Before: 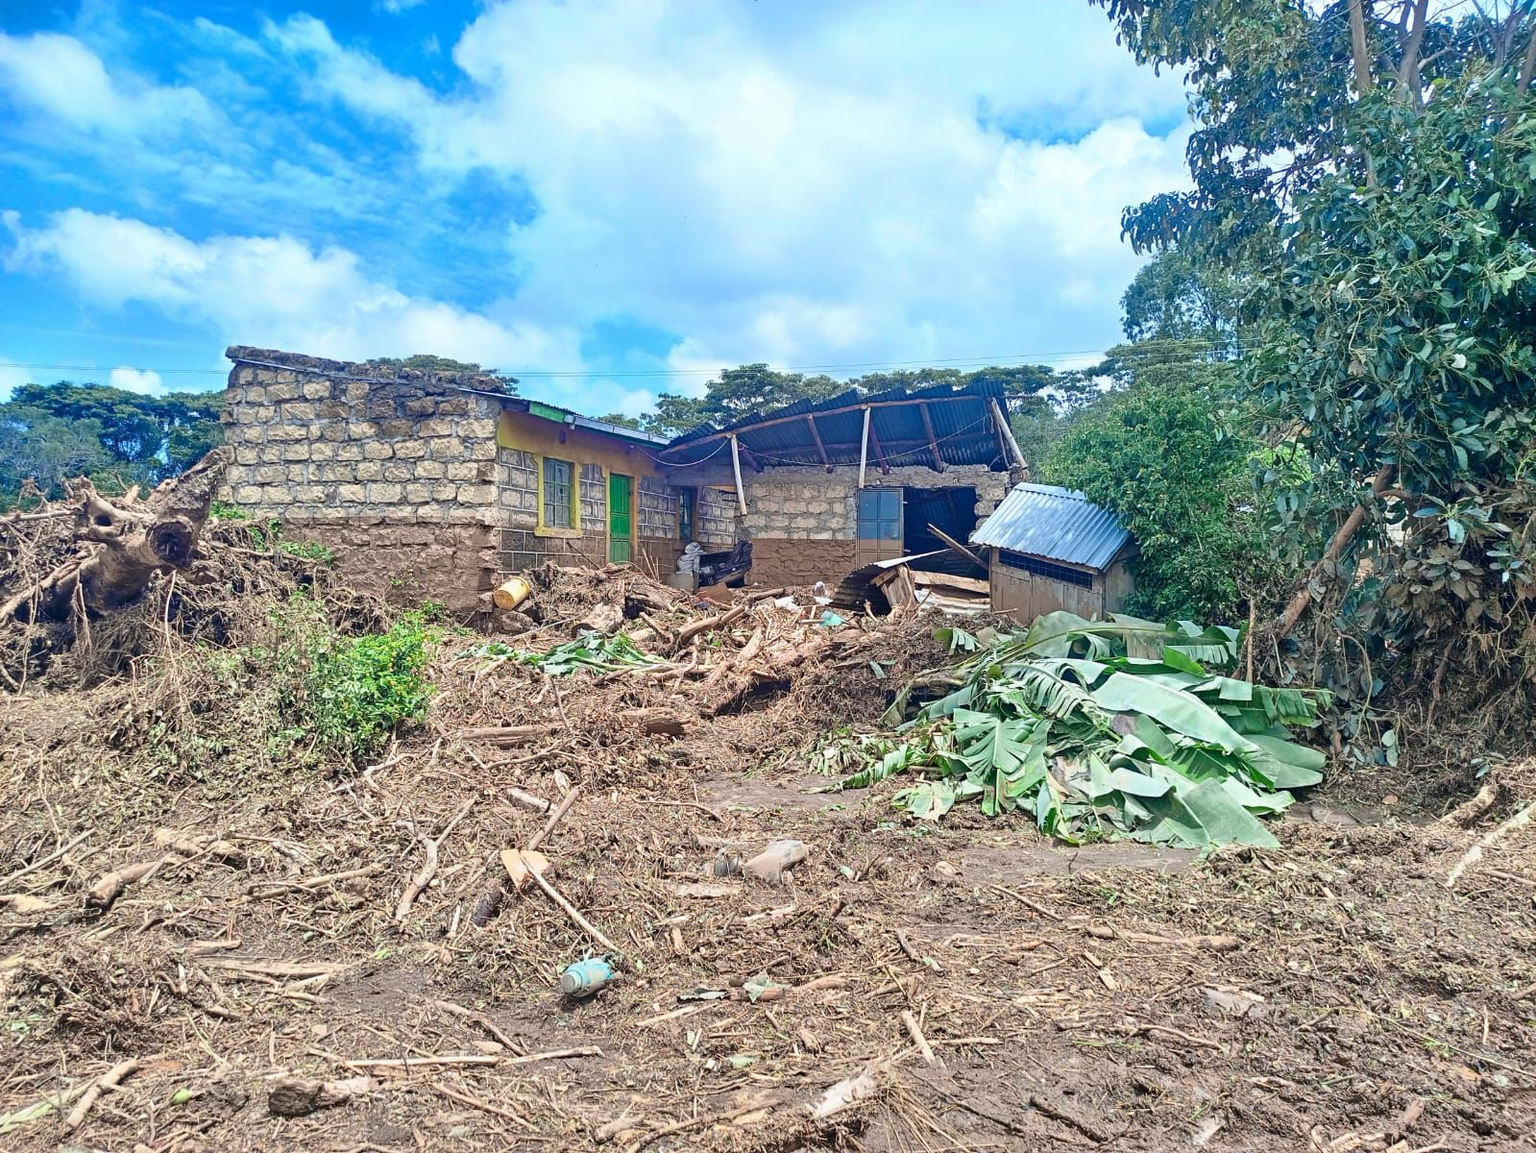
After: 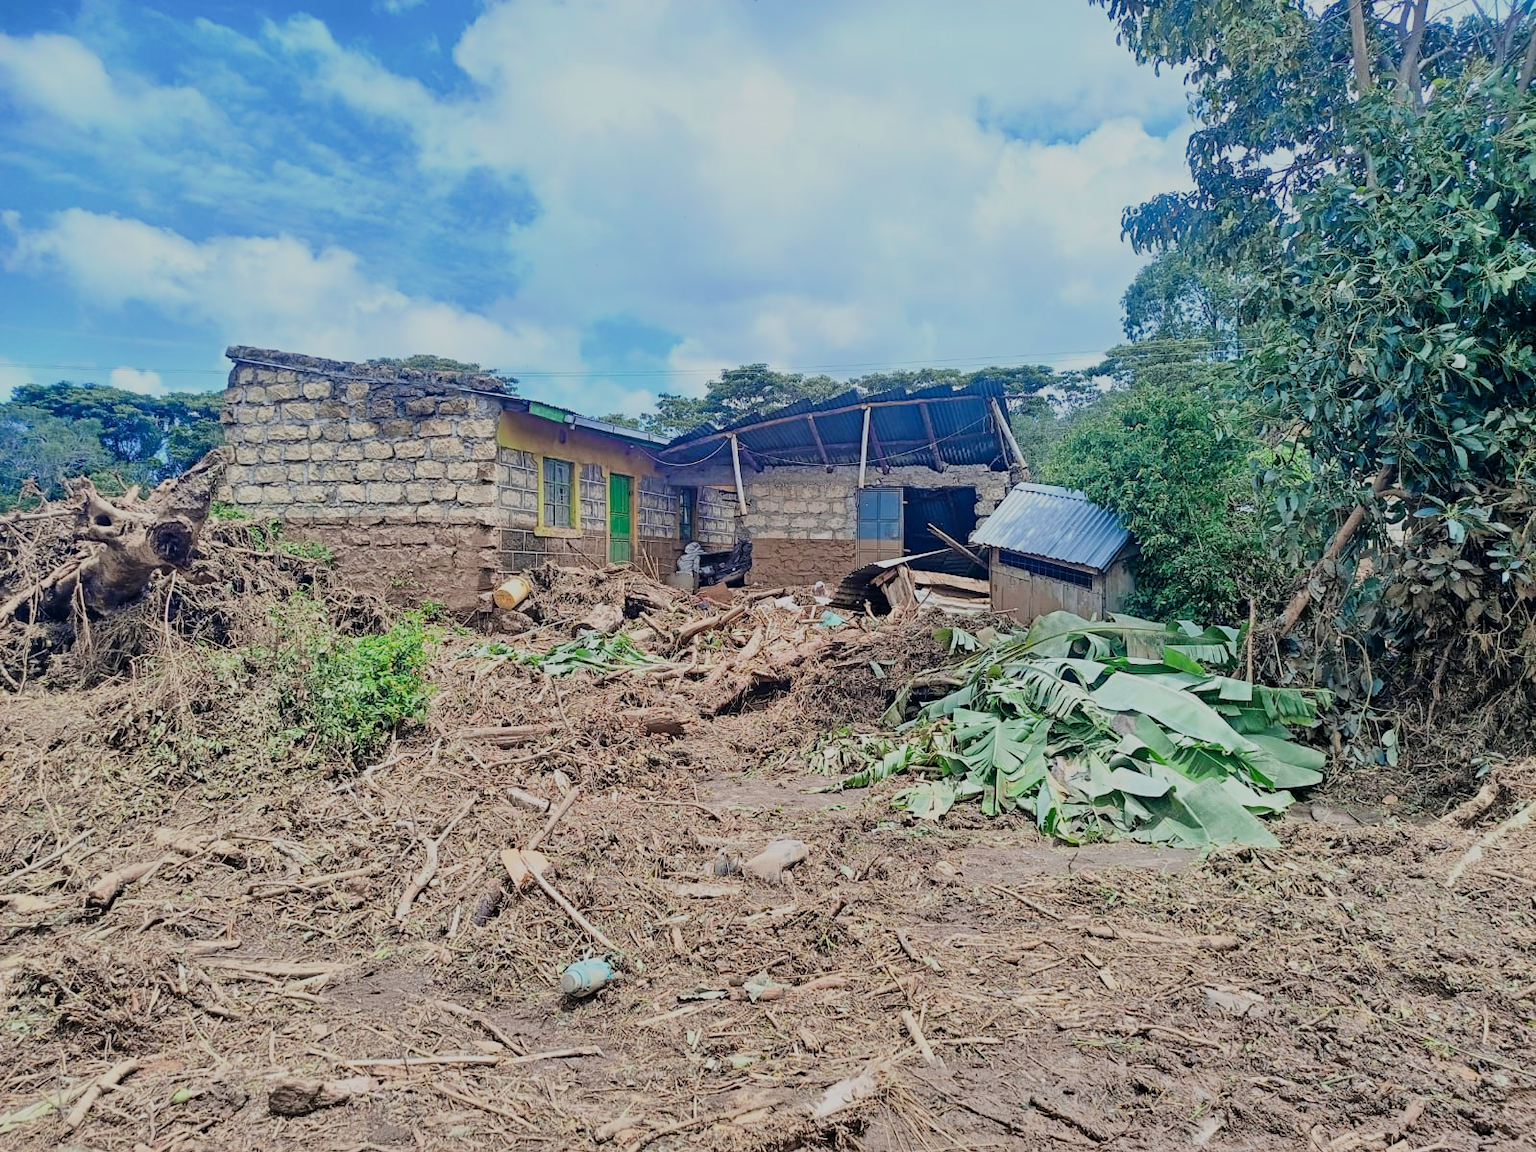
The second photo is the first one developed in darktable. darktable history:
filmic rgb: black relative exposure -6.91 EV, white relative exposure 5.62 EV, threshold 2.95 EV, hardness 2.86, enable highlight reconstruction true
